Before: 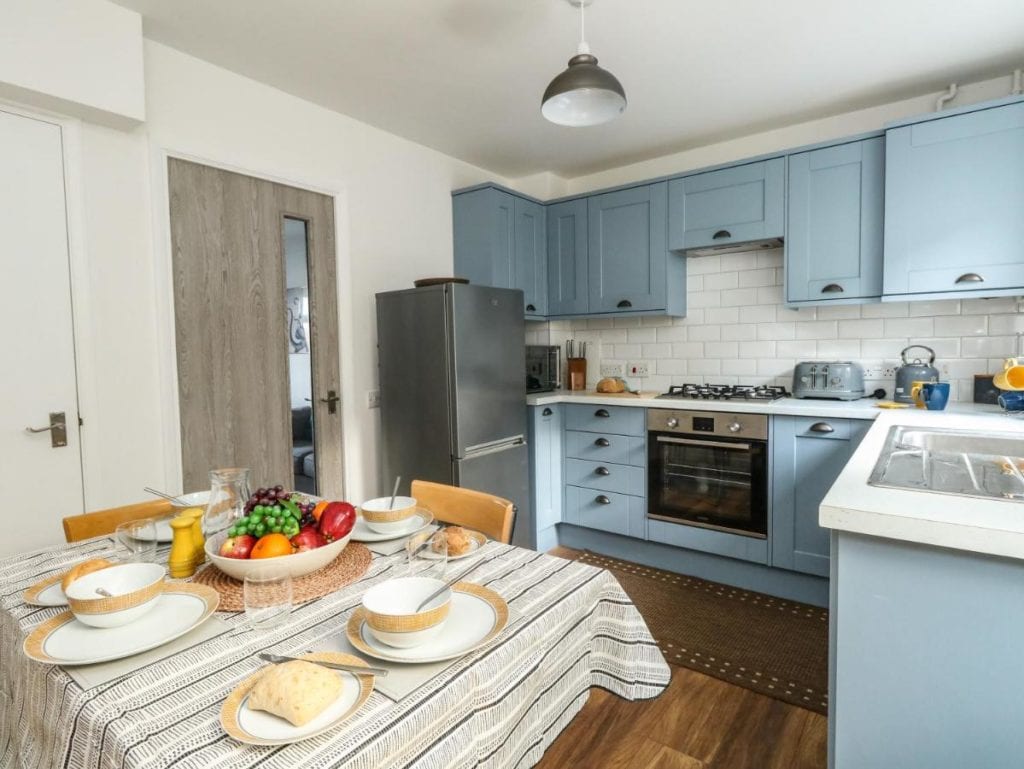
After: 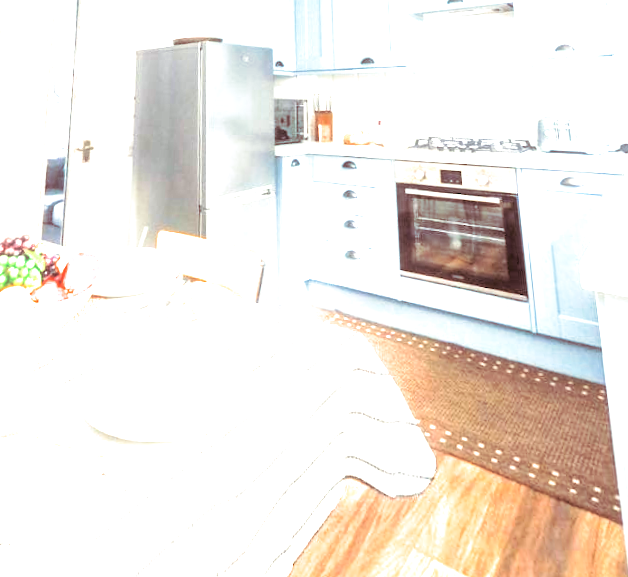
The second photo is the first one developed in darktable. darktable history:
white balance: red 1.127, blue 0.943
contrast brightness saturation: contrast 0.14, brightness 0.21
haze removal: strength -0.05
exposure: black level correction 0.001, exposure 2.607 EV, compensate exposure bias true, compensate highlight preservation false
rotate and perspective: rotation 0.72°, lens shift (vertical) -0.352, lens shift (horizontal) -0.051, crop left 0.152, crop right 0.859, crop top 0.019, crop bottom 0.964
crop: left 16.871%, top 22.857%, right 9.116%
split-toning: shadows › hue 360°
color calibration: output R [1.063, -0.012, -0.003, 0], output G [0, 1.022, 0.021, 0], output B [-0.079, 0.047, 1, 0], illuminant custom, x 0.389, y 0.387, temperature 3838.64 K
